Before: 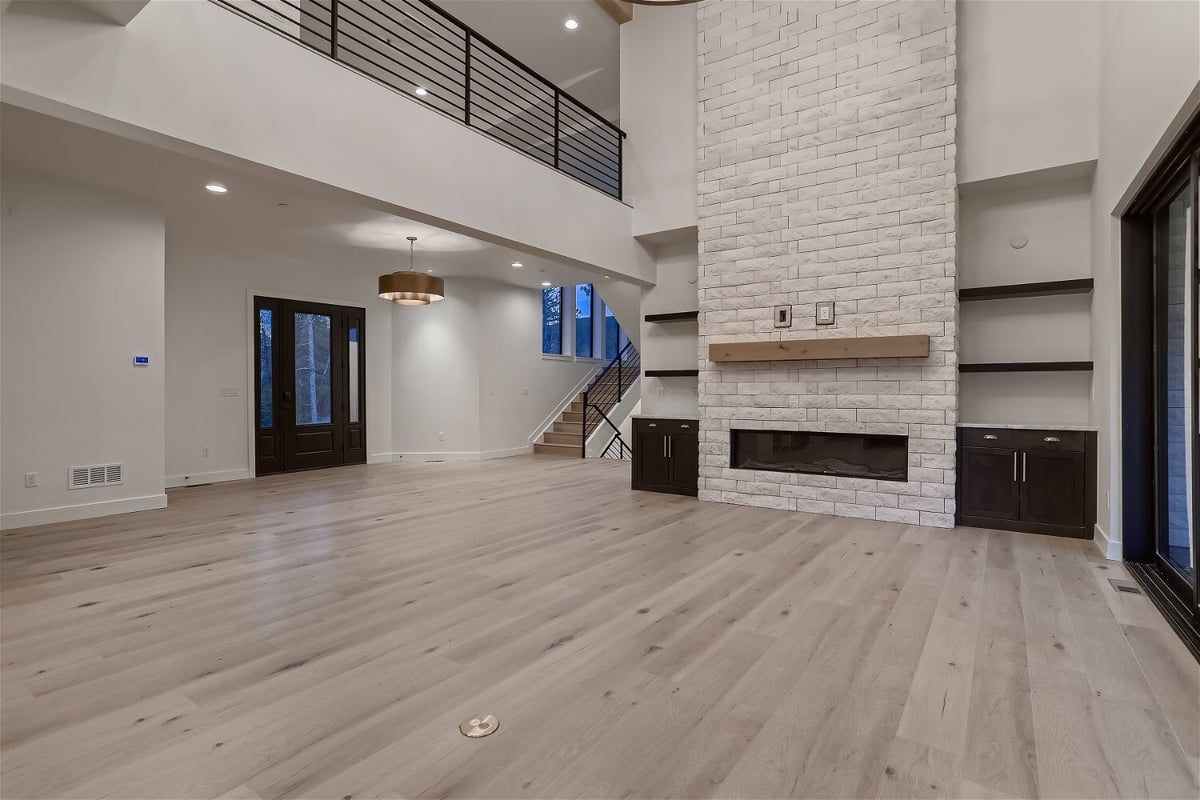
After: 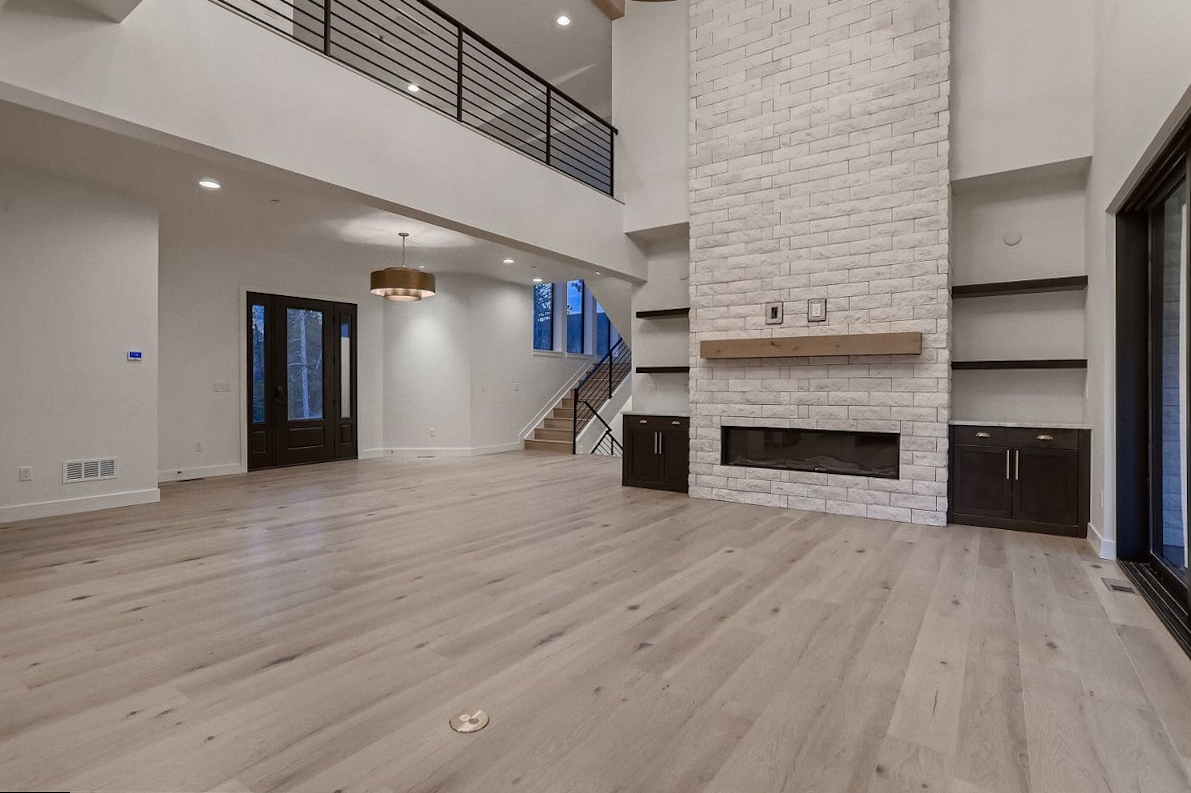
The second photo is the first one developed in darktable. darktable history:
grain: coarseness 0.09 ISO, strength 10%
rotate and perspective: rotation 0.192°, lens shift (horizontal) -0.015, crop left 0.005, crop right 0.996, crop top 0.006, crop bottom 0.99
